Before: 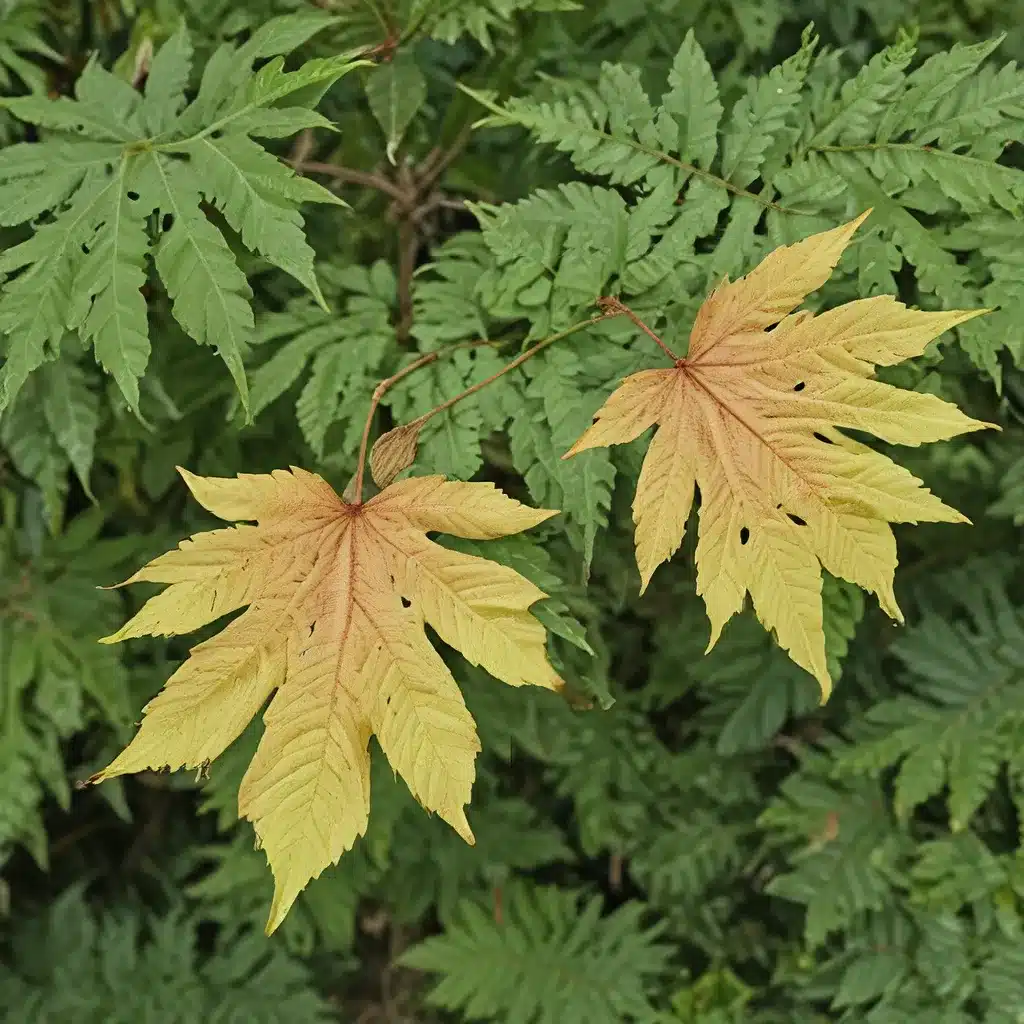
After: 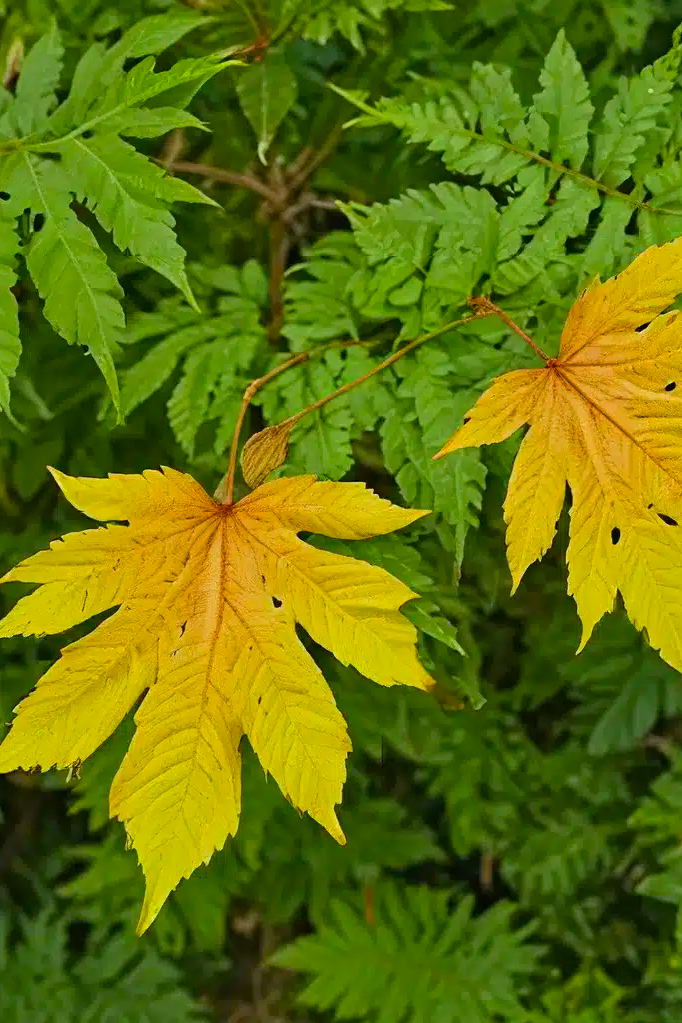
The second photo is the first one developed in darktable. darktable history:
crop and rotate: left 12.673%, right 20.66%
color balance rgb: linear chroma grading › global chroma 15%, perceptual saturation grading › global saturation 30%
color contrast: green-magenta contrast 1.1, blue-yellow contrast 1.1, unbound 0
